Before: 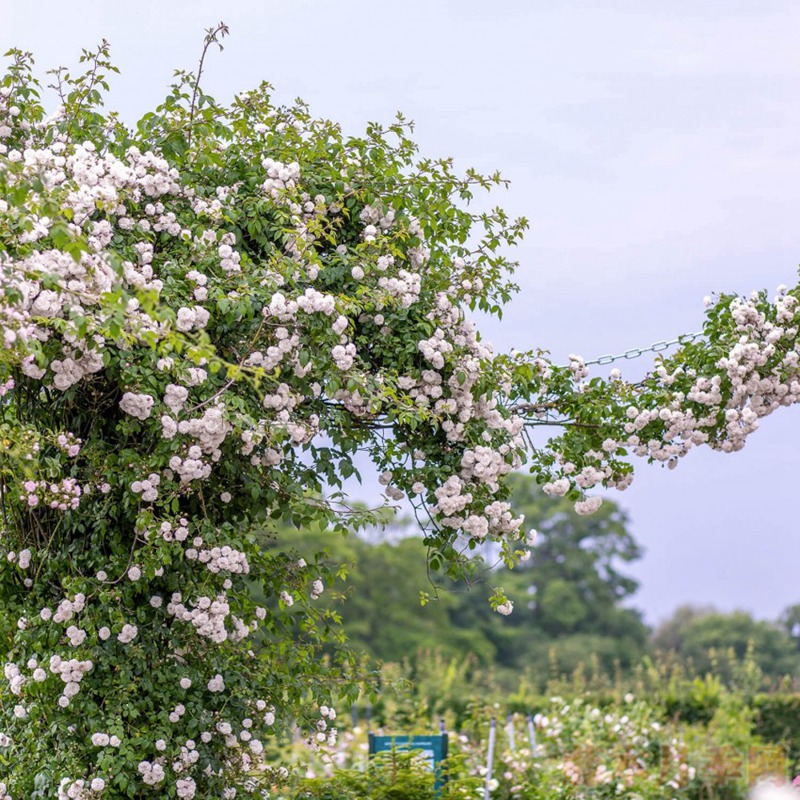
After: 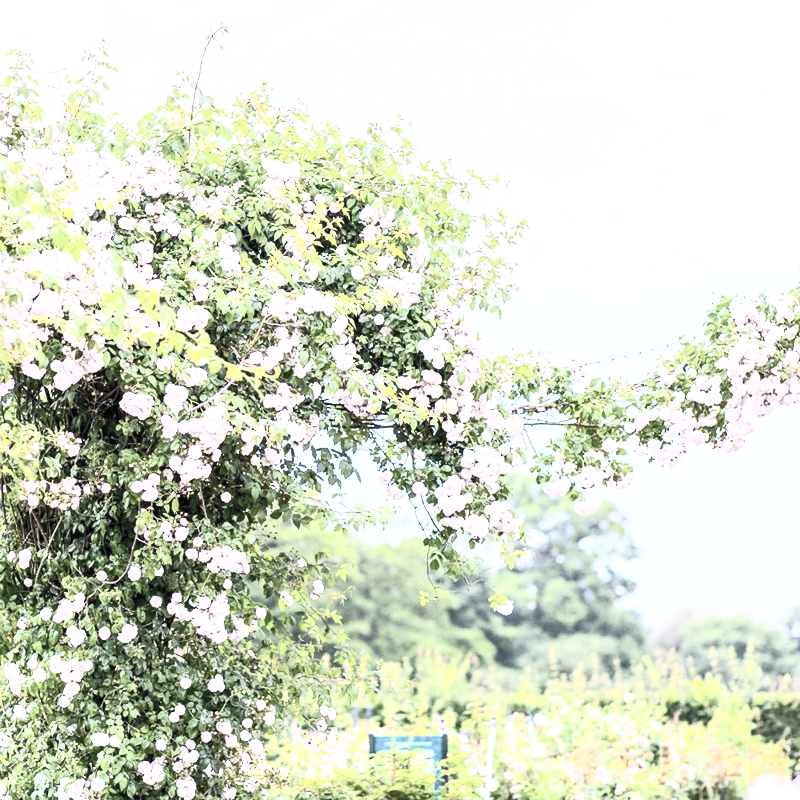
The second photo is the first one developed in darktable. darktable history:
color calibration: illuminant as shot in camera, x 0.358, y 0.373, temperature 4628.91 K
contrast brightness saturation: contrast 0.57, brightness 0.57, saturation -0.34
exposure: black level correction 0.001, exposure 0.955 EV, compensate exposure bias true, compensate highlight preservation false
tone equalizer: on, module defaults
